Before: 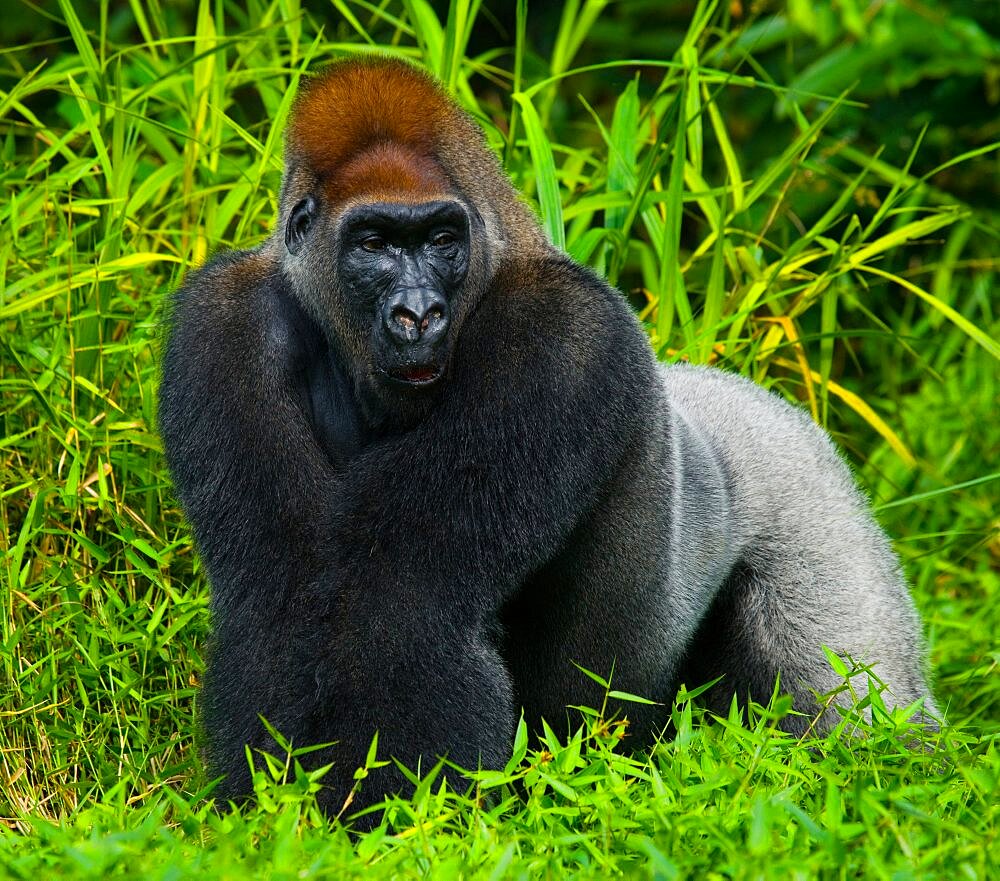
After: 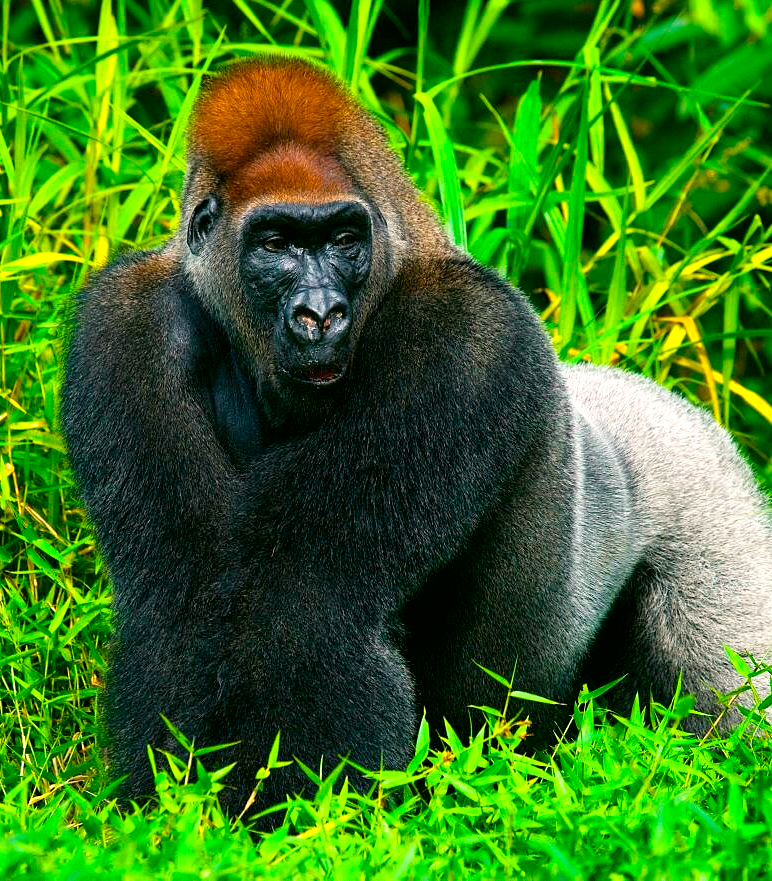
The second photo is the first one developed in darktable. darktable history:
exposure: black level correction 0.001, exposure 0.499 EV, compensate exposure bias true, compensate highlight preservation false
shadows and highlights: shadows 5.22, soften with gaussian
color correction: highlights a* 4.65, highlights b* 4.94, shadows a* -7.64, shadows b* 4.84
crop: left 9.883%, right 12.87%
